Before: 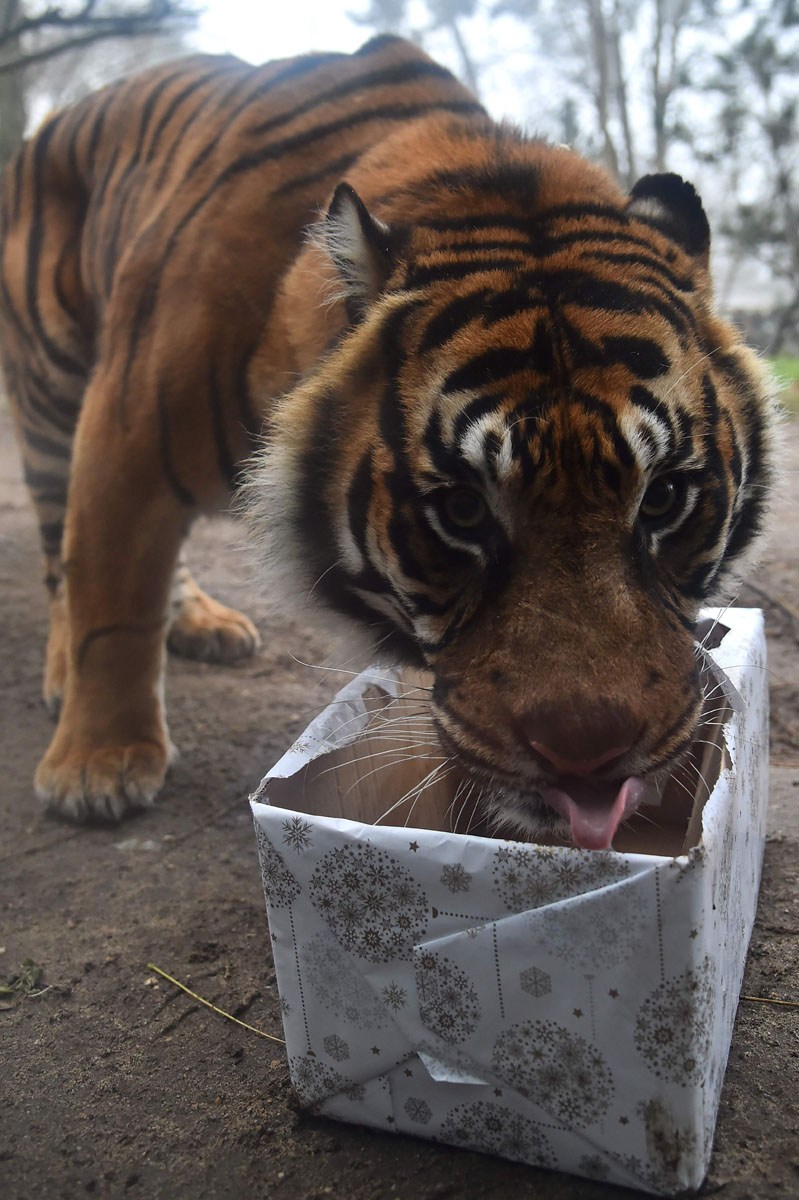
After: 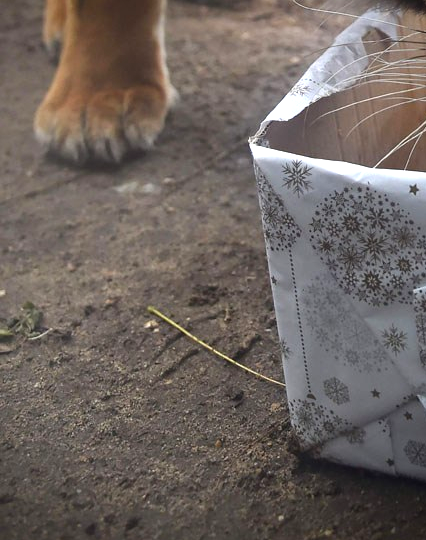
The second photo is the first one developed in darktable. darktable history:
crop and rotate: top 54.789%, right 46.671%, bottom 0.165%
vignetting: saturation 0.365, unbound false
exposure: black level correction 0, exposure 0.698 EV, compensate exposure bias true, compensate highlight preservation false
